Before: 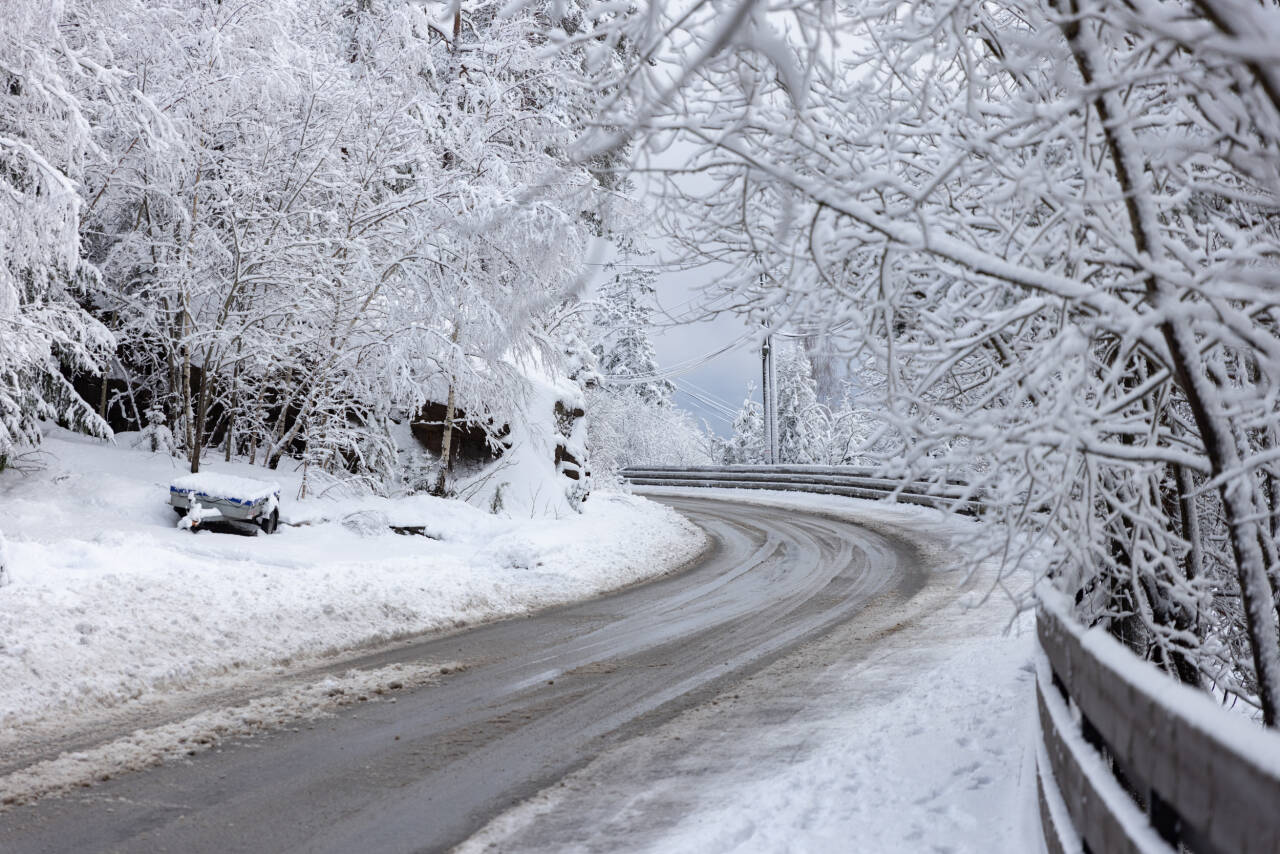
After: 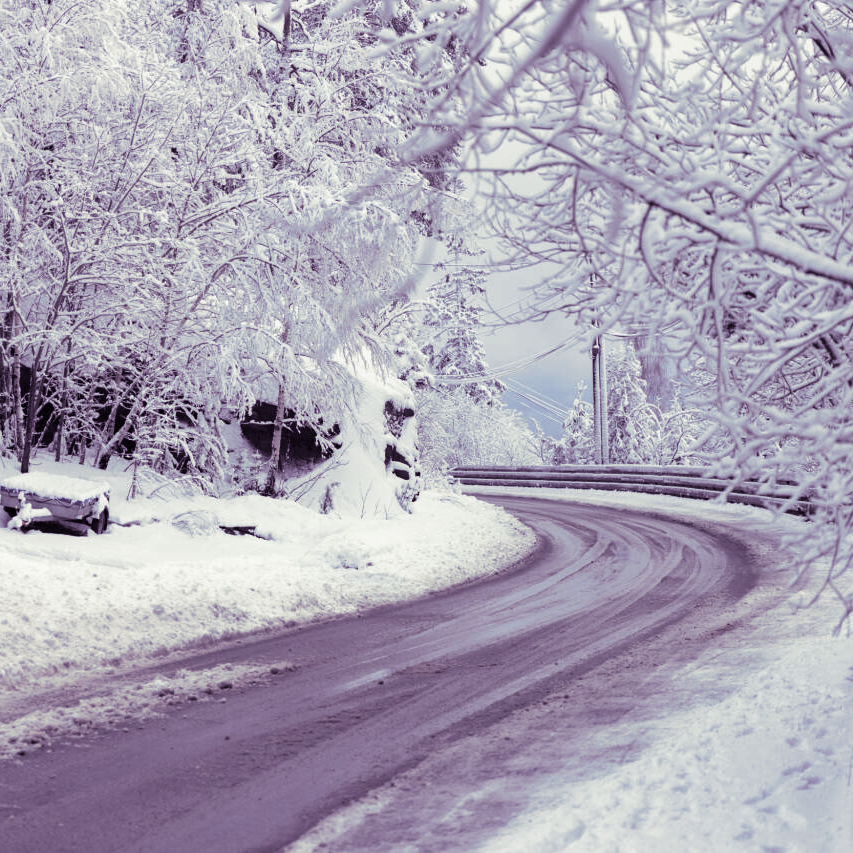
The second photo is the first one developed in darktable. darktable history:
crop and rotate: left 13.342%, right 19.991%
split-toning: shadows › hue 266.4°, shadows › saturation 0.4, highlights › hue 61.2°, highlights › saturation 0.3, compress 0%
